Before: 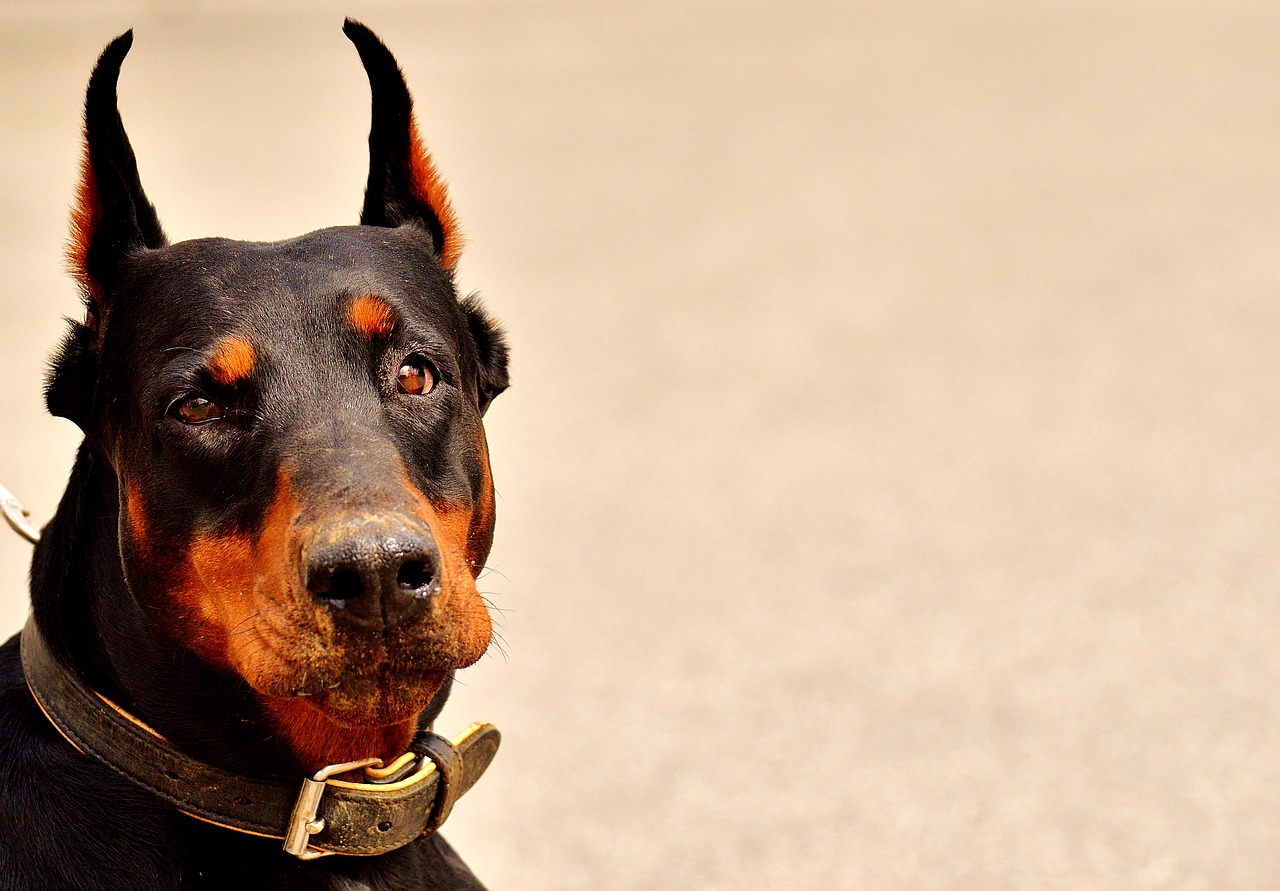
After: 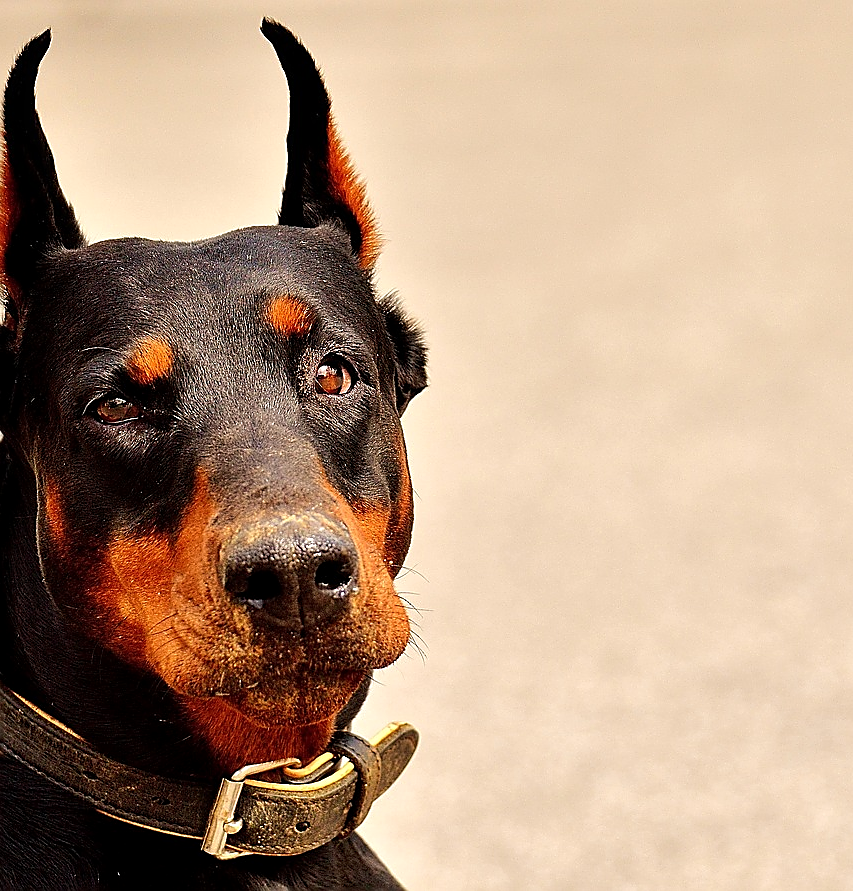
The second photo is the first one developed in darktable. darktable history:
sharpen: radius 1.376, amount 1.239, threshold 0.673
local contrast: highlights 102%, shadows 97%, detail 119%, midtone range 0.2
crop and rotate: left 6.473%, right 26.849%
